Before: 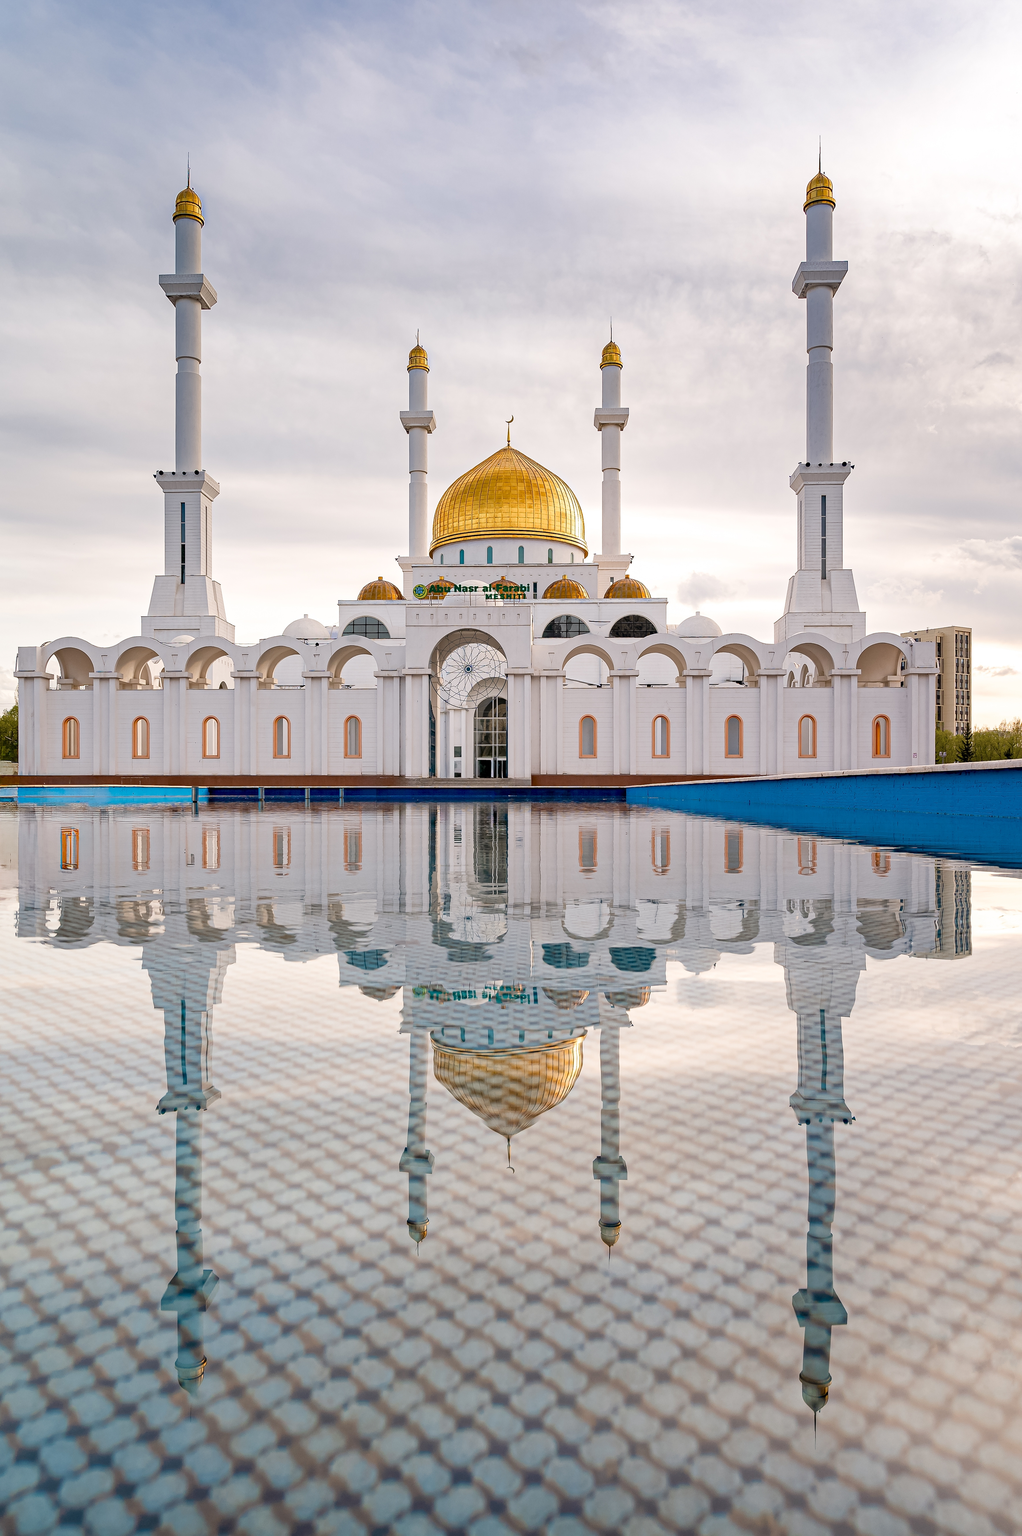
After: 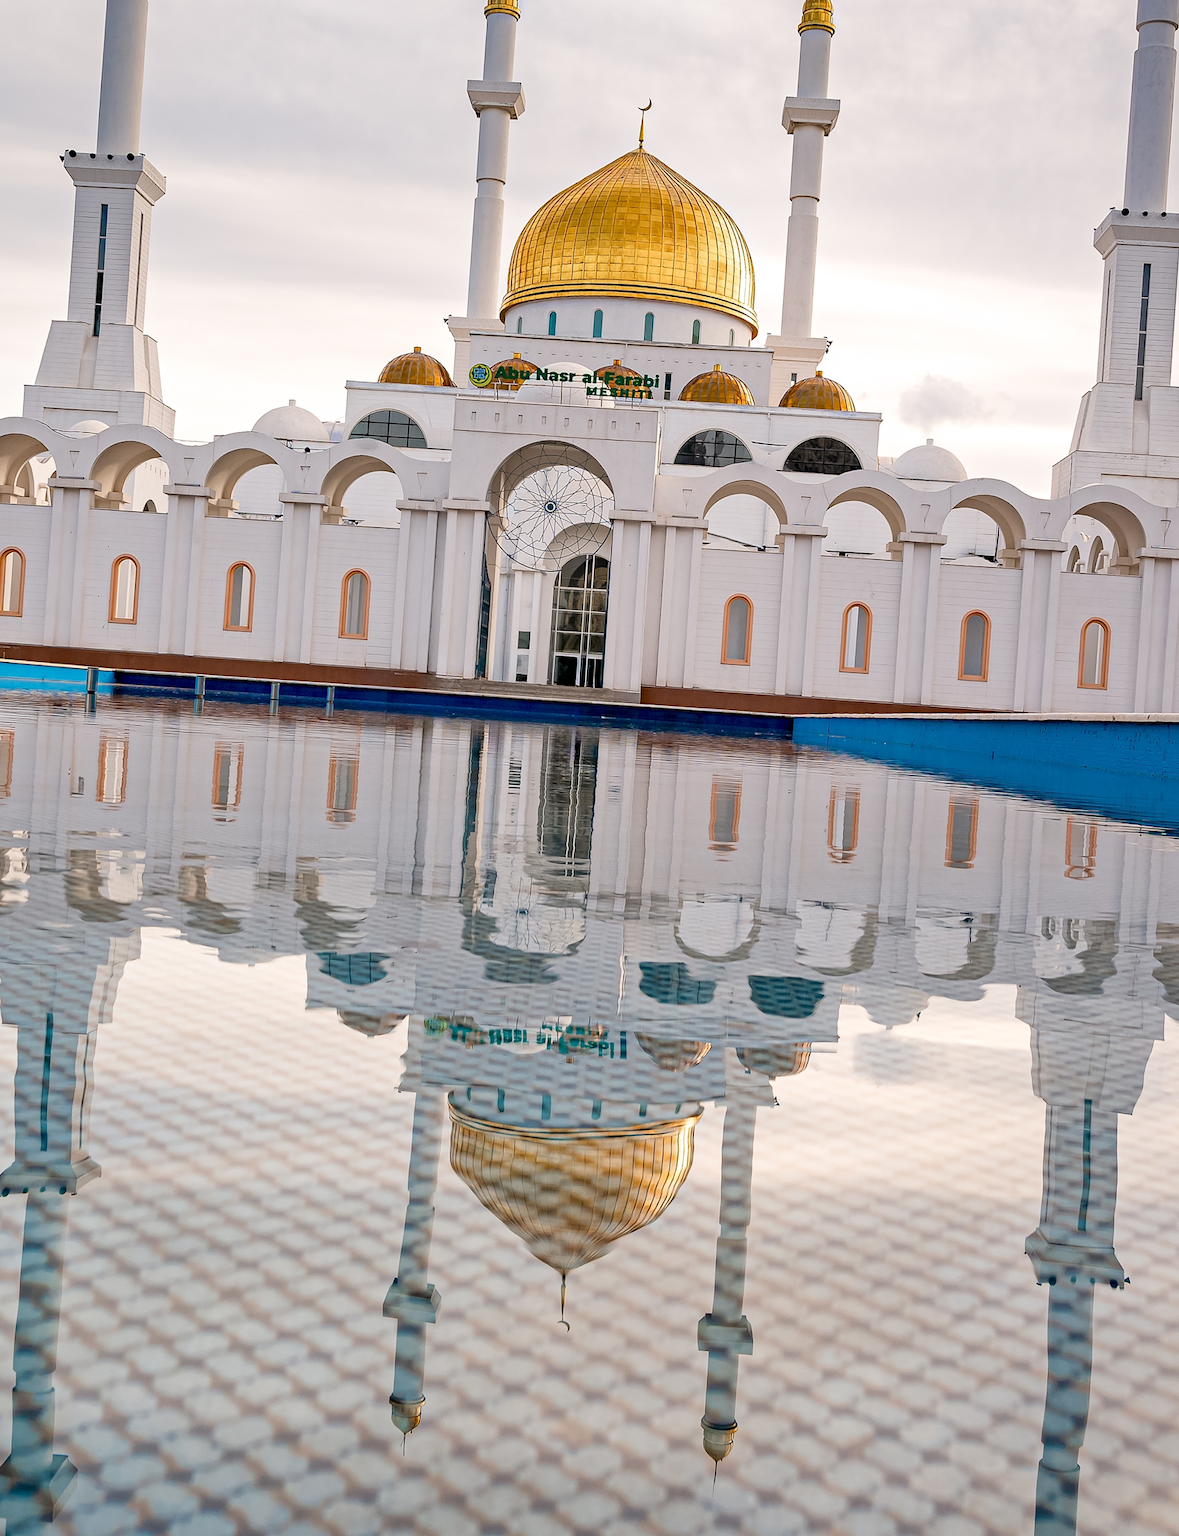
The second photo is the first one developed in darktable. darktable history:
crop and rotate: angle -3.9°, left 9.853%, top 20.486%, right 12.232%, bottom 12.019%
